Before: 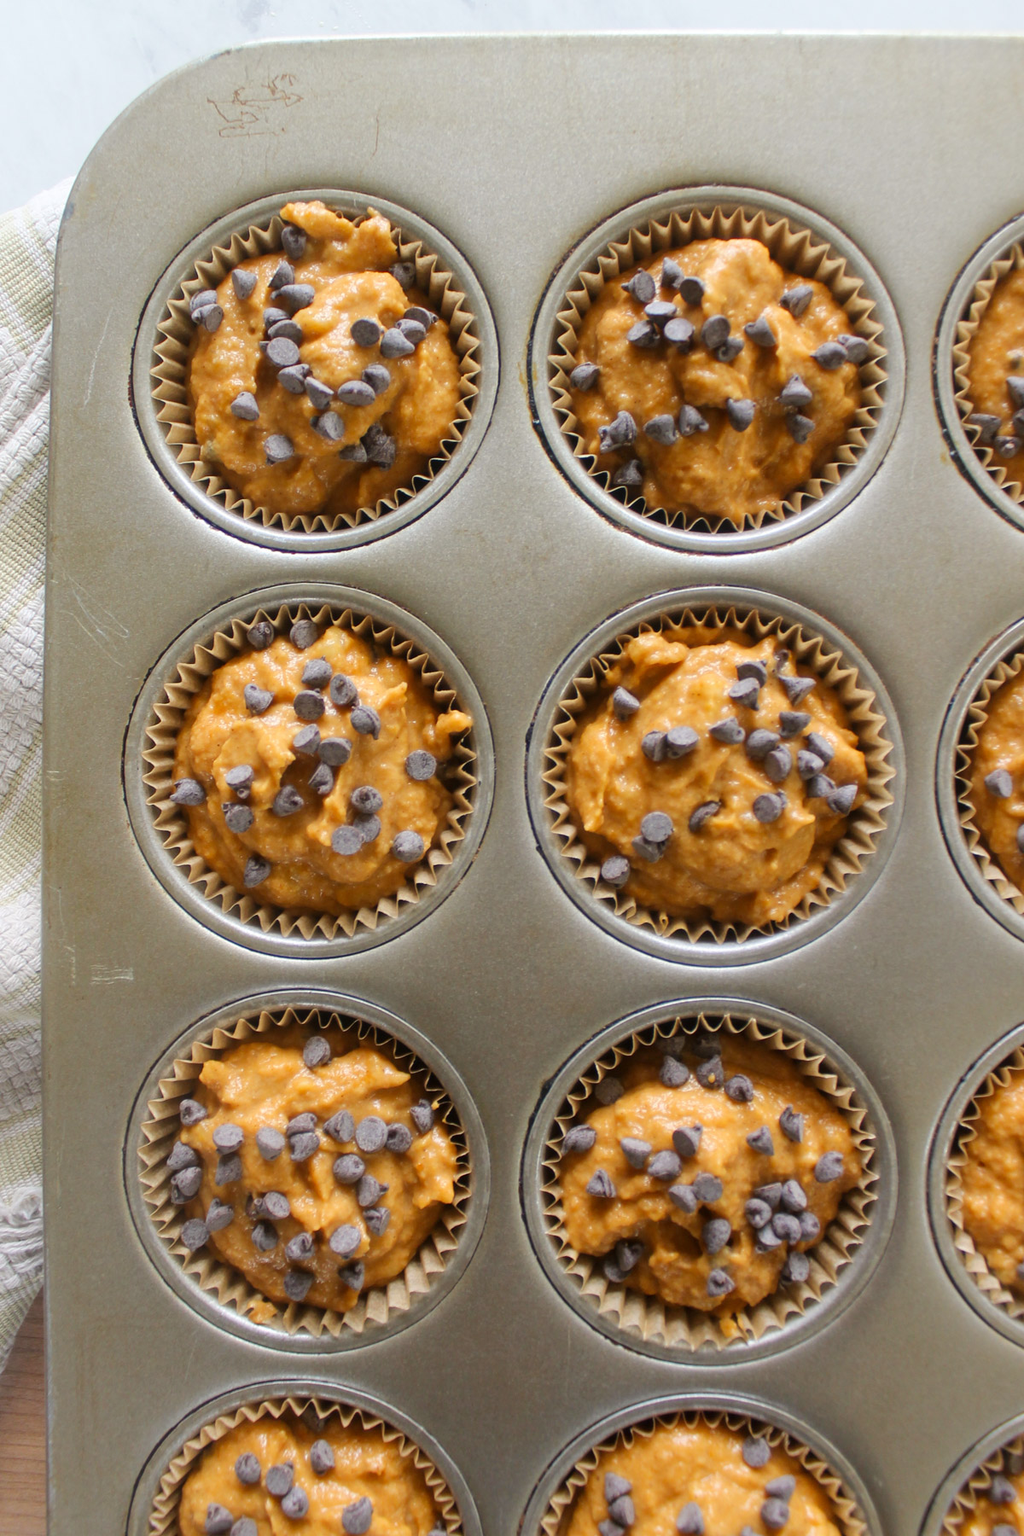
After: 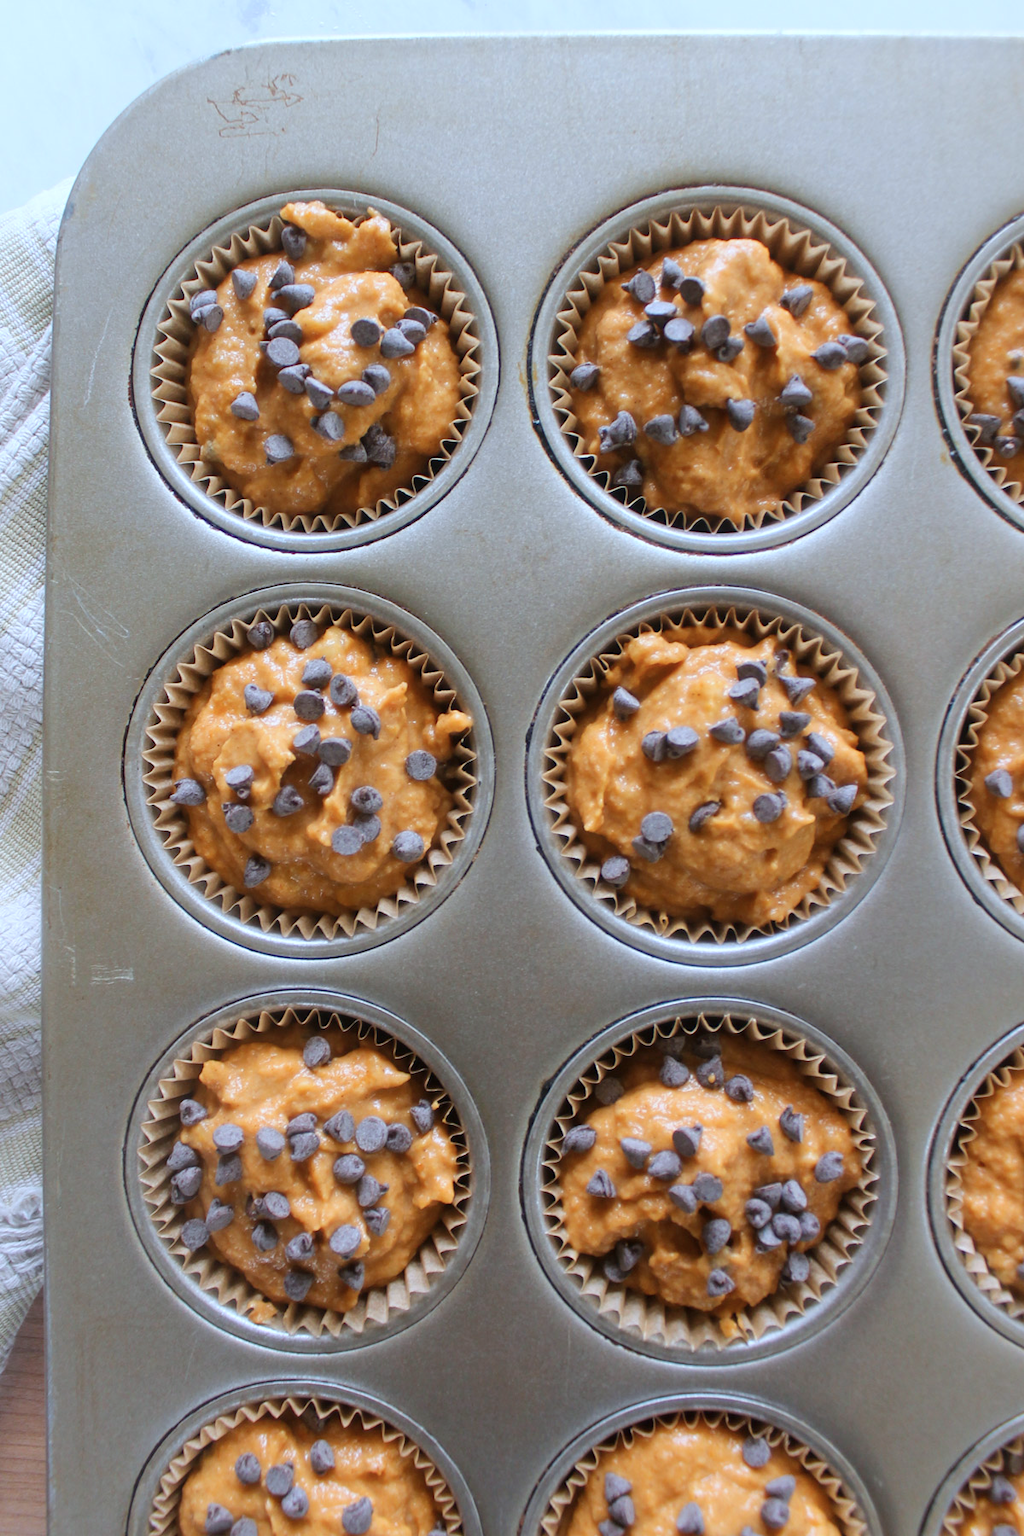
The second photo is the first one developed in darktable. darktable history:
color correction: highlights a* -2.38, highlights b* -18.57
